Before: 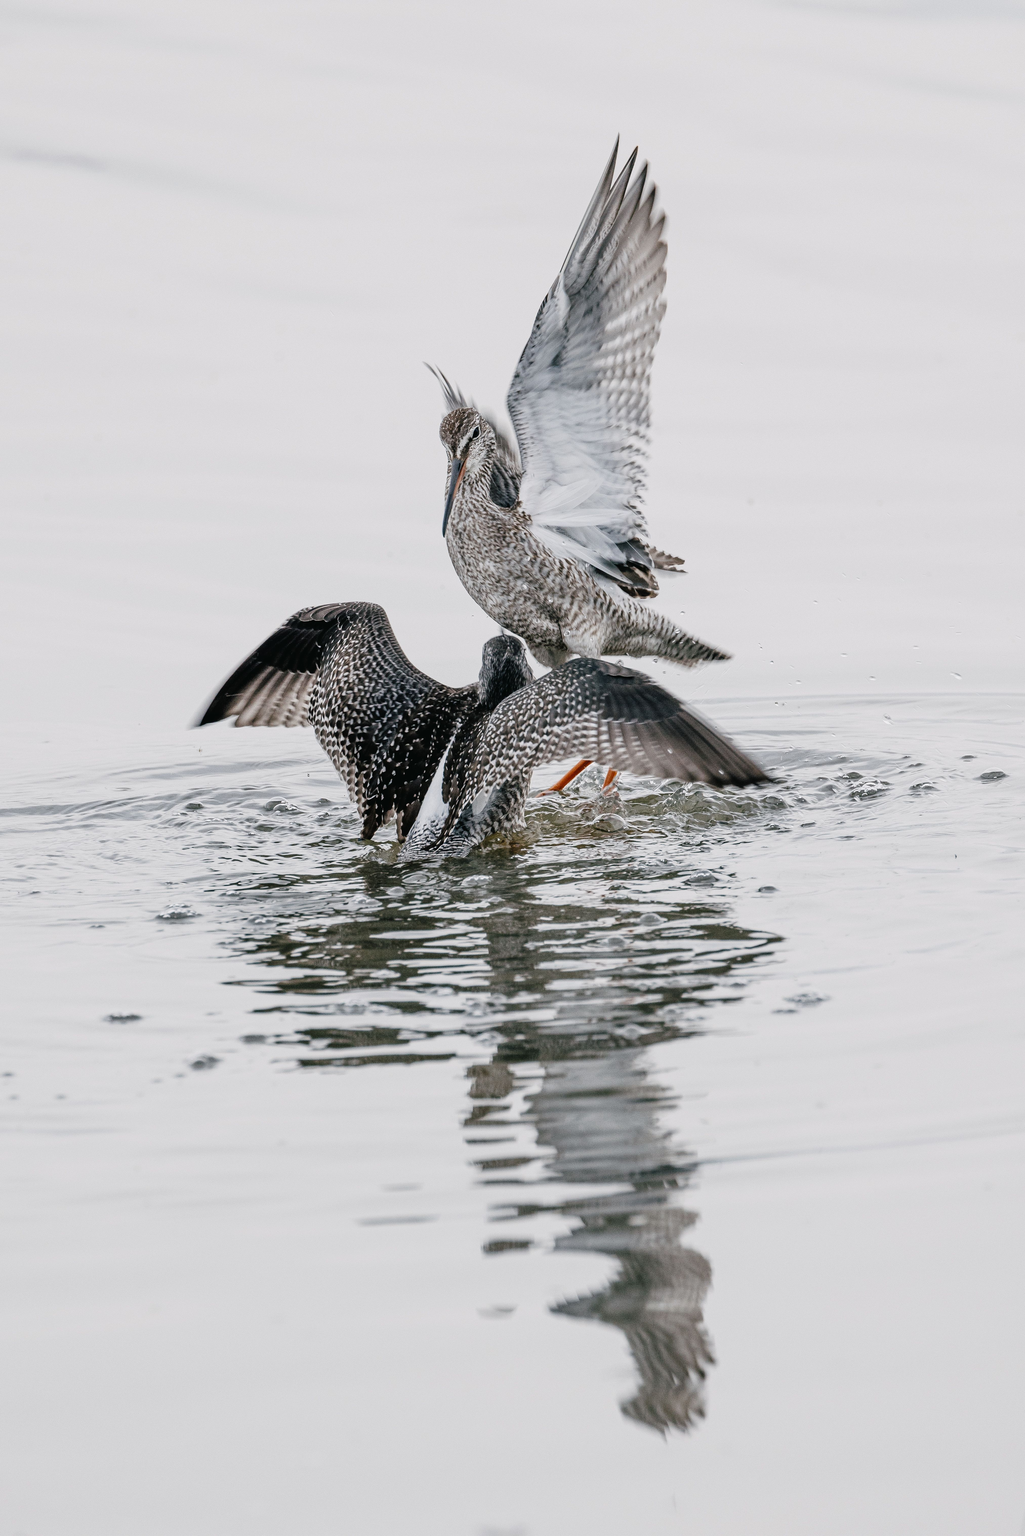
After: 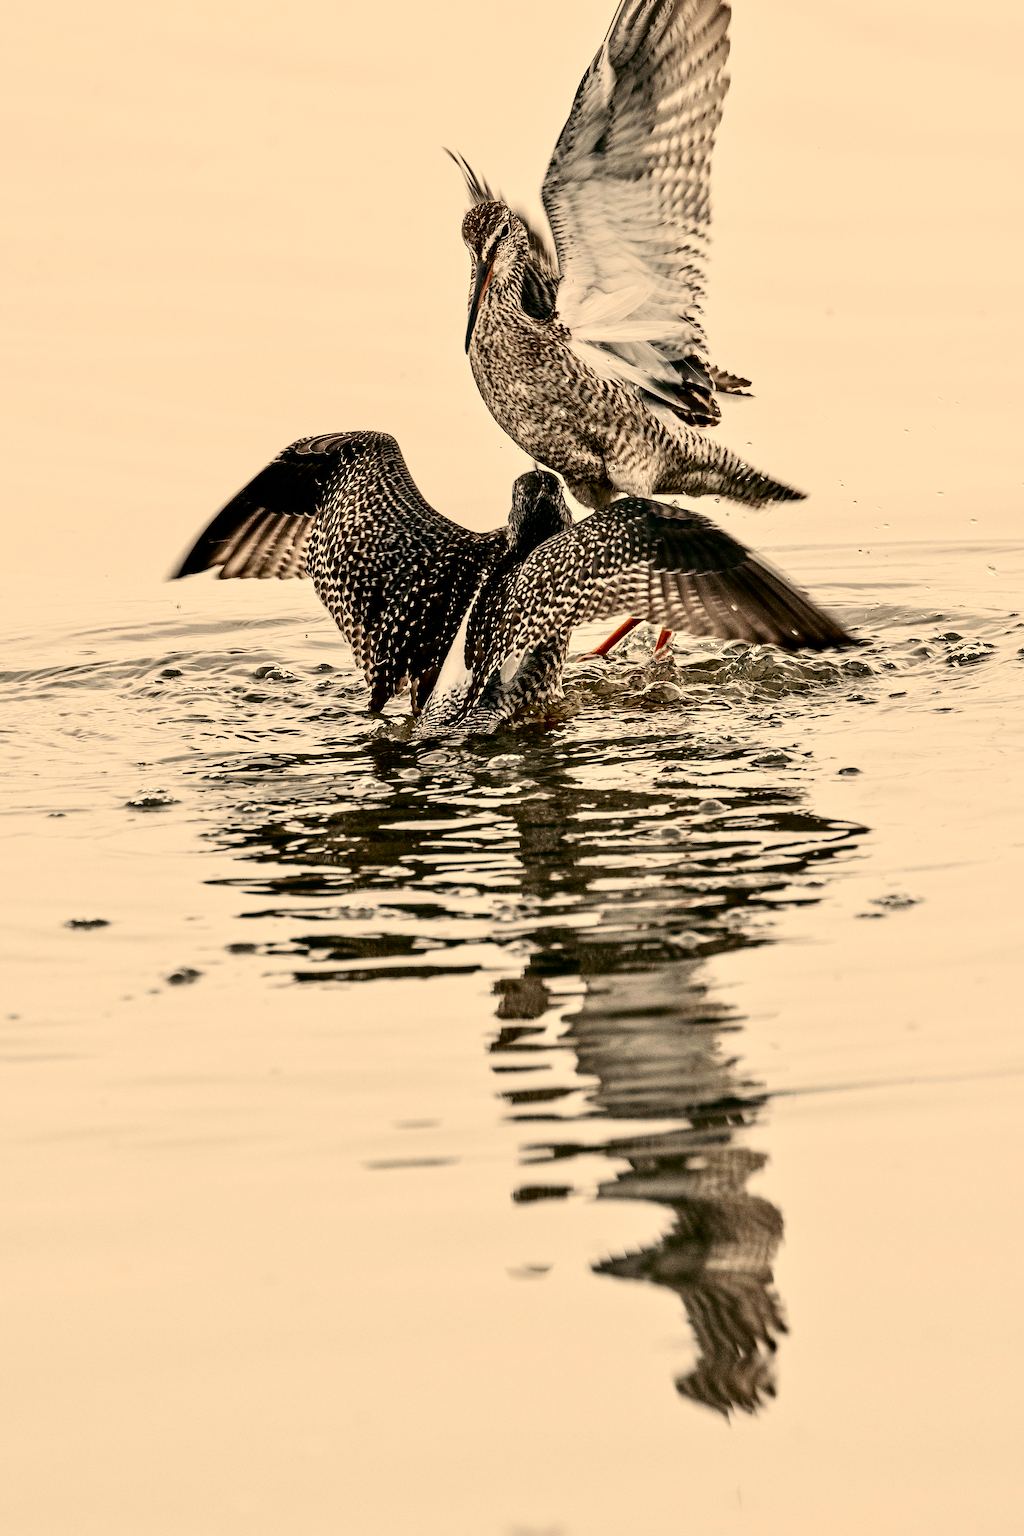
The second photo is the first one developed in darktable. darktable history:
crop and rotate: left 4.842%, top 15.51%, right 10.668%
contrast equalizer: y [[0.531, 0.548, 0.559, 0.557, 0.544, 0.527], [0.5 ×6], [0.5 ×6], [0 ×6], [0 ×6]]
contrast brightness saturation: contrast 0.24, brightness -0.24, saturation 0.14
white balance: red 1.138, green 0.996, blue 0.812
